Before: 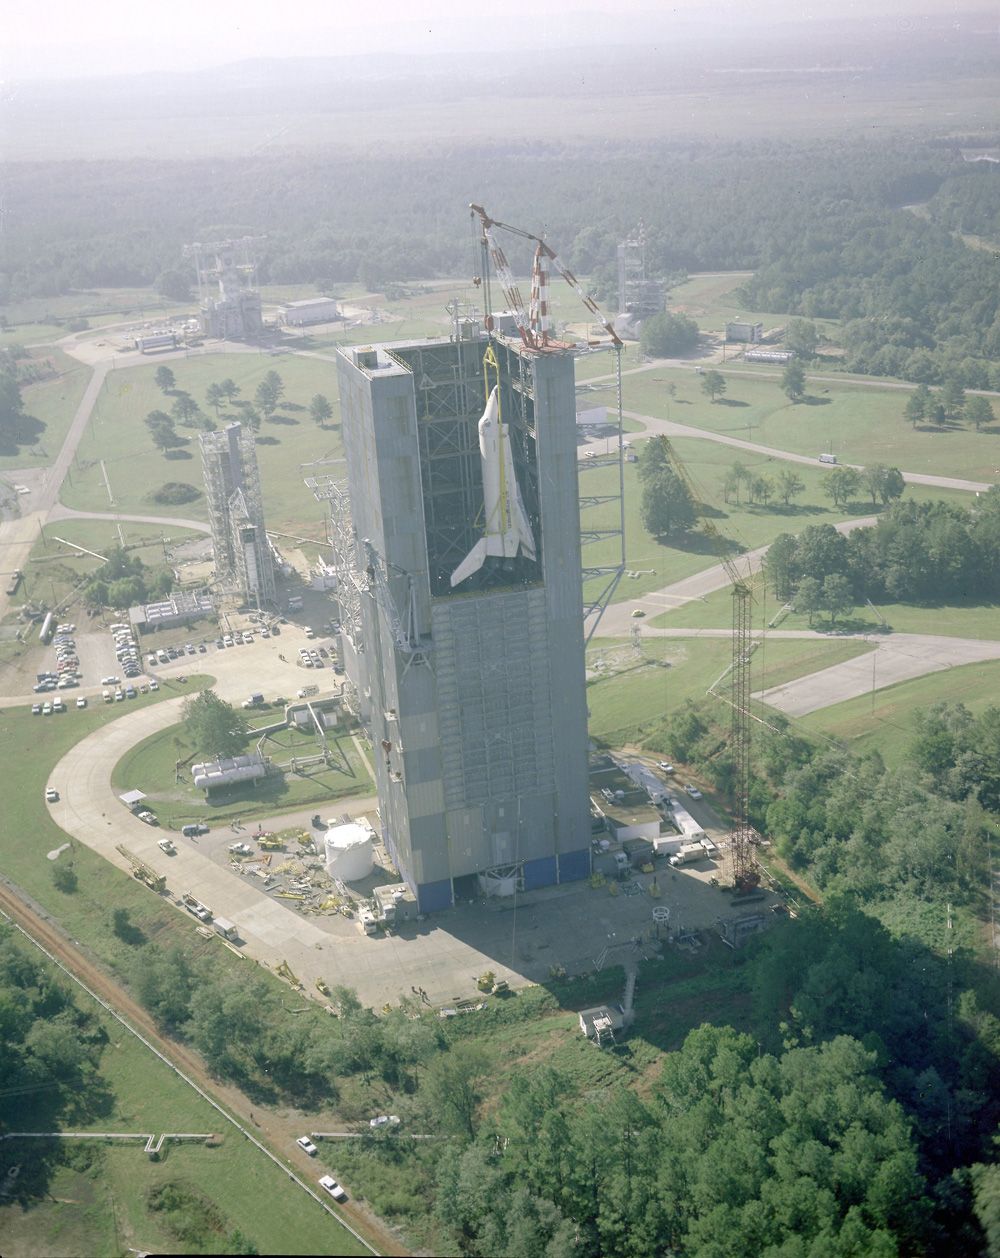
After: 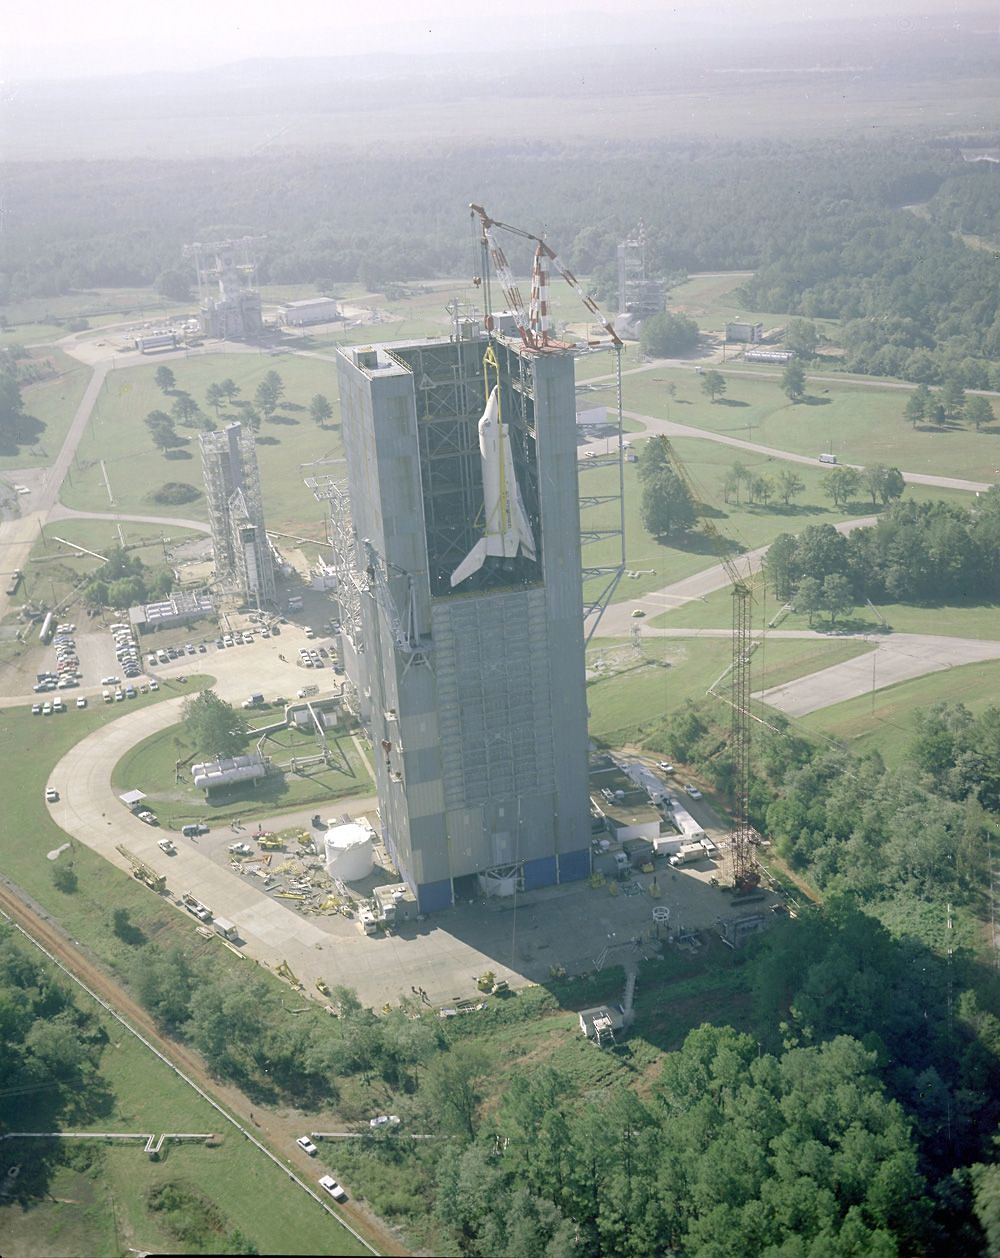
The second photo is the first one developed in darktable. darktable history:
sharpen: radius 1.537, amount 0.362, threshold 1.715
base curve: curves: ch0 [(0, 0) (0.283, 0.295) (1, 1)], preserve colors none
